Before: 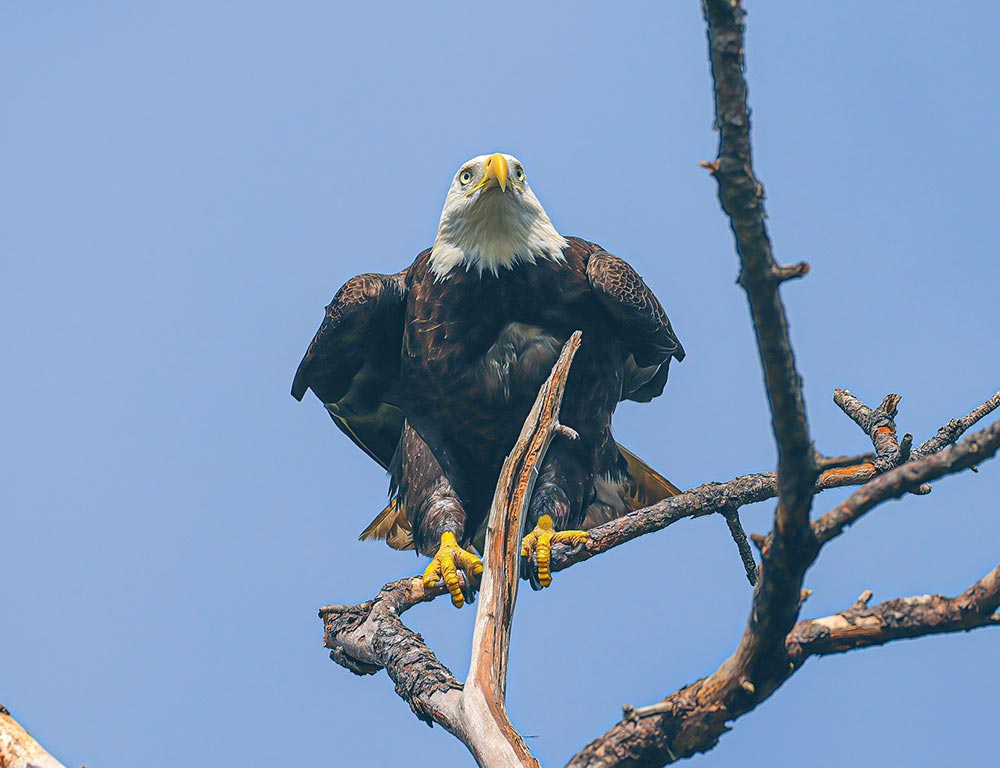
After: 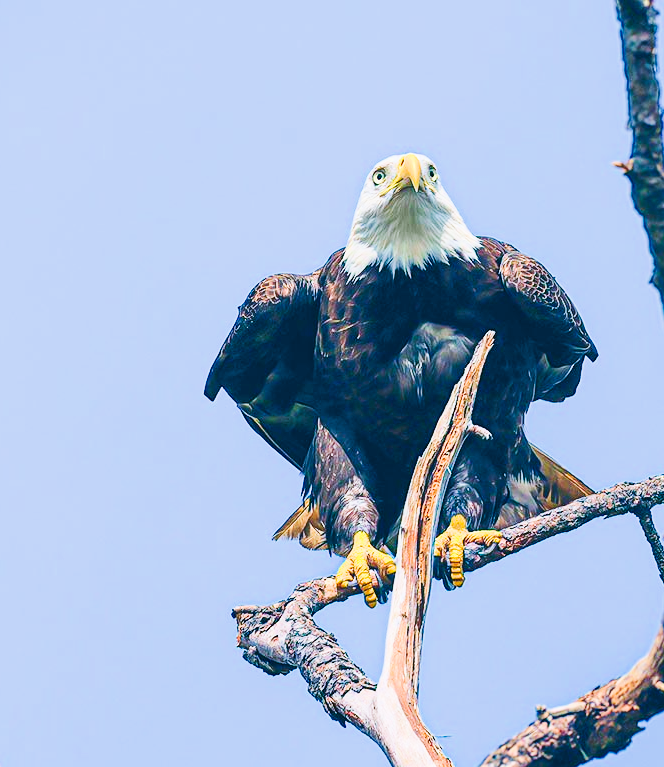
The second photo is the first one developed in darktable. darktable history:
exposure: black level correction 0, exposure 1.681 EV, compensate highlight preservation false
velvia: on, module defaults
color calibration: illuminant as shot in camera, x 0.358, y 0.373, temperature 4628.91 K
crop and rotate: left 8.773%, right 24.741%
contrast brightness saturation: contrast 0.069, brightness -0.134, saturation 0.056
tone curve: curves: ch0 [(0, 0) (0.003, 0.009) (0.011, 0.013) (0.025, 0.019) (0.044, 0.029) (0.069, 0.04) (0.1, 0.053) (0.136, 0.08) (0.177, 0.114) (0.224, 0.151) (0.277, 0.207) (0.335, 0.267) (0.399, 0.35) (0.468, 0.442) (0.543, 0.545) (0.623, 0.656) (0.709, 0.752) (0.801, 0.843) (0.898, 0.932) (1, 1)], preserve colors none
filmic rgb: black relative exposure -16 EV, white relative exposure 4.93 EV, hardness 6.23
